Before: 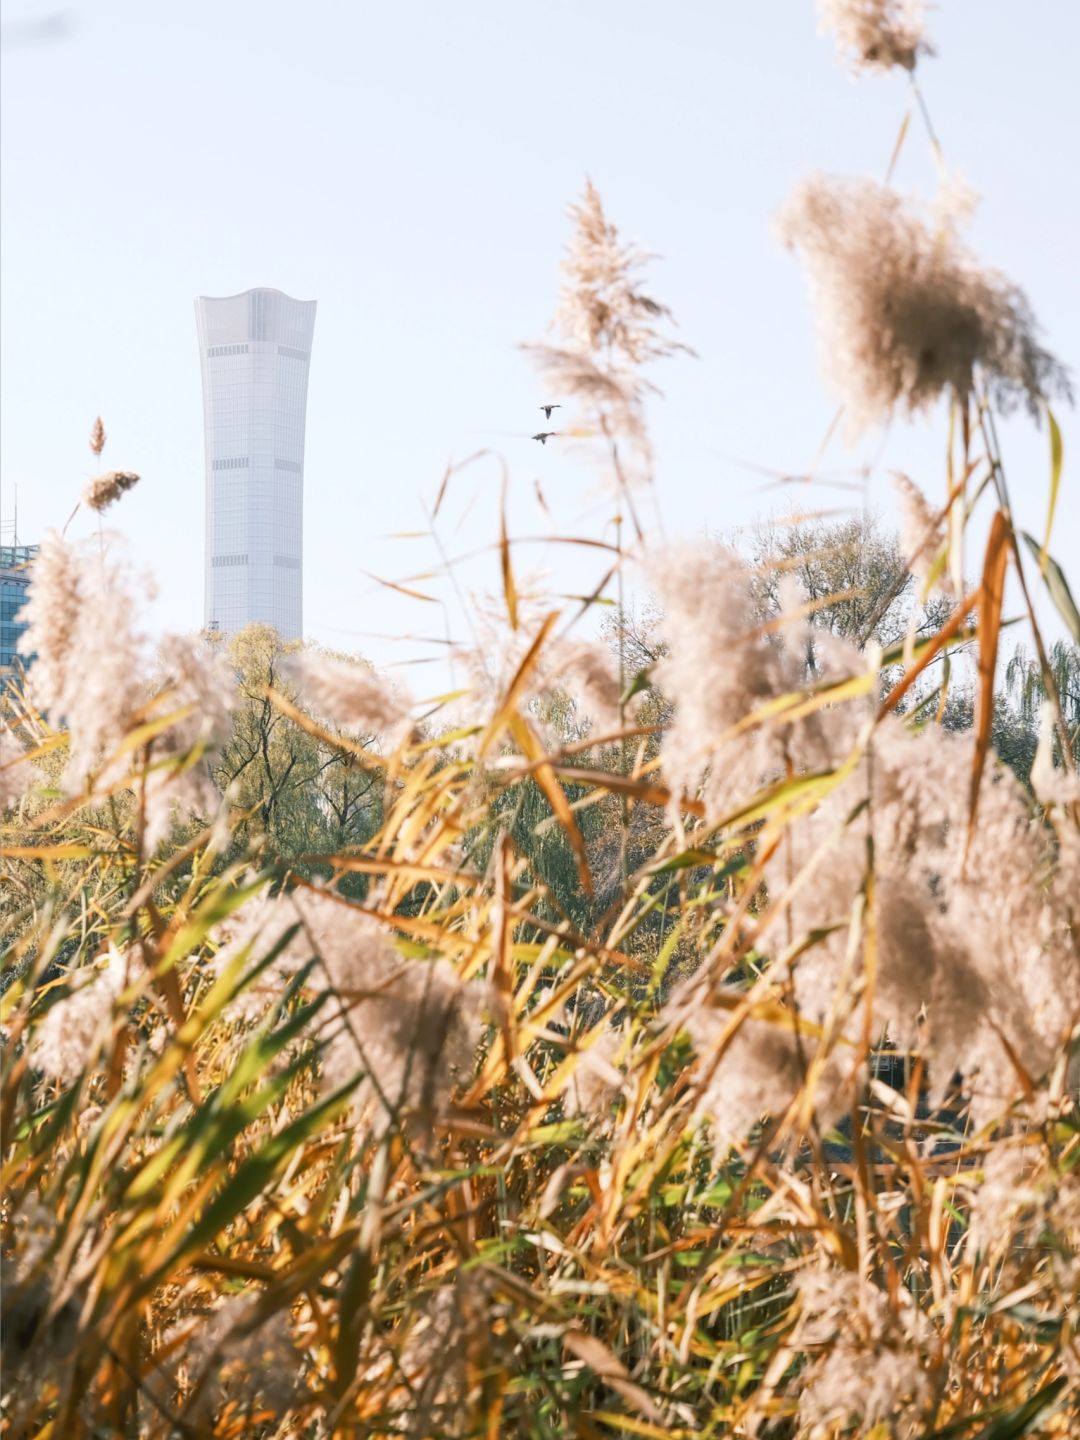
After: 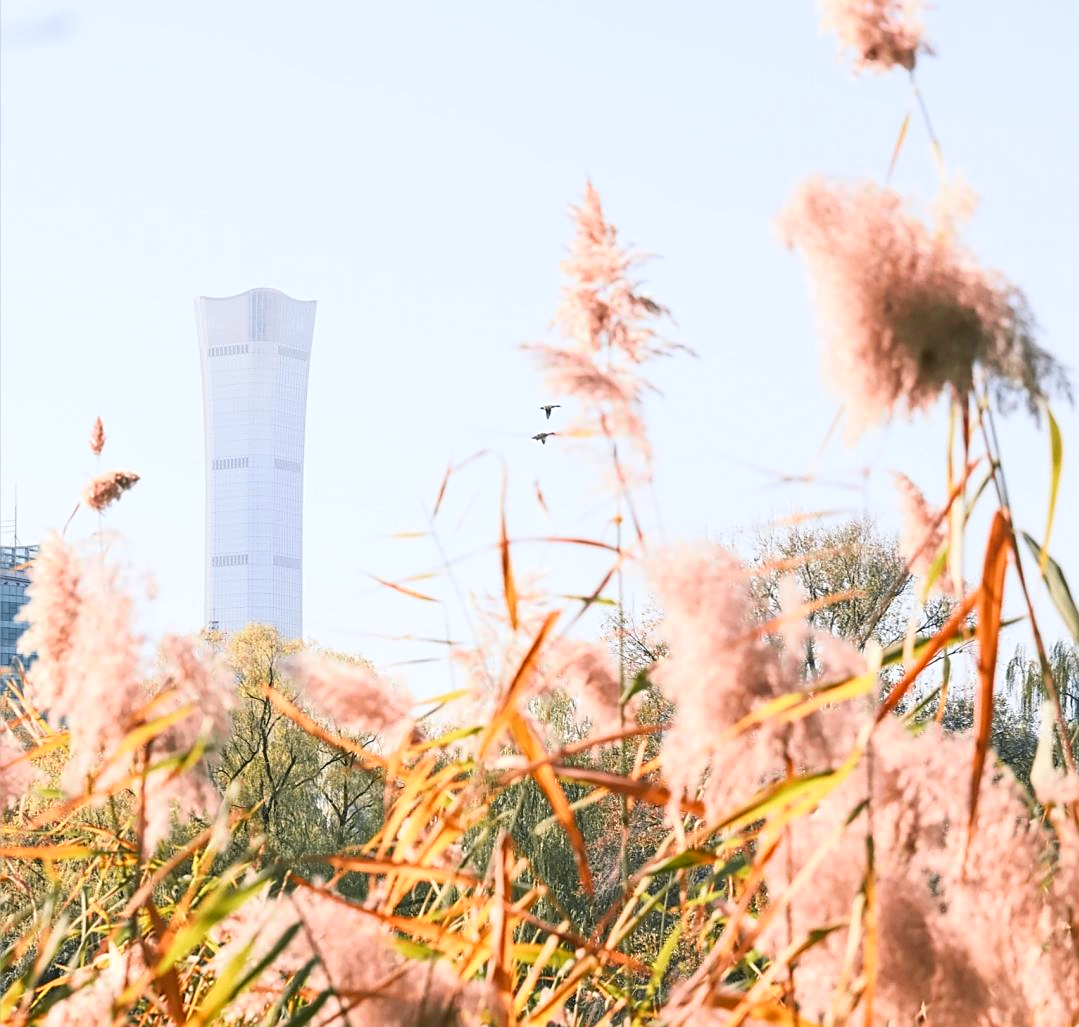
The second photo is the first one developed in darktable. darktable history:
sharpen: on, module defaults
tone curve: curves: ch0 [(0, 0.036) (0.119, 0.115) (0.466, 0.498) (0.715, 0.767) (0.817, 0.865) (1, 0.998)]; ch1 [(0, 0) (0.377, 0.416) (0.44, 0.461) (0.487, 0.49) (0.514, 0.517) (0.536, 0.577) (0.66, 0.724) (1, 1)]; ch2 [(0, 0) (0.38, 0.405) (0.463, 0.443) (0.492, 0.486) (0.526, 0.541) (0.578, 0.598) (0.653, 0.698) (1, 1)], color space Lab, independent channels, preserve colors none
crop: right 0%, bottom 28.662%
